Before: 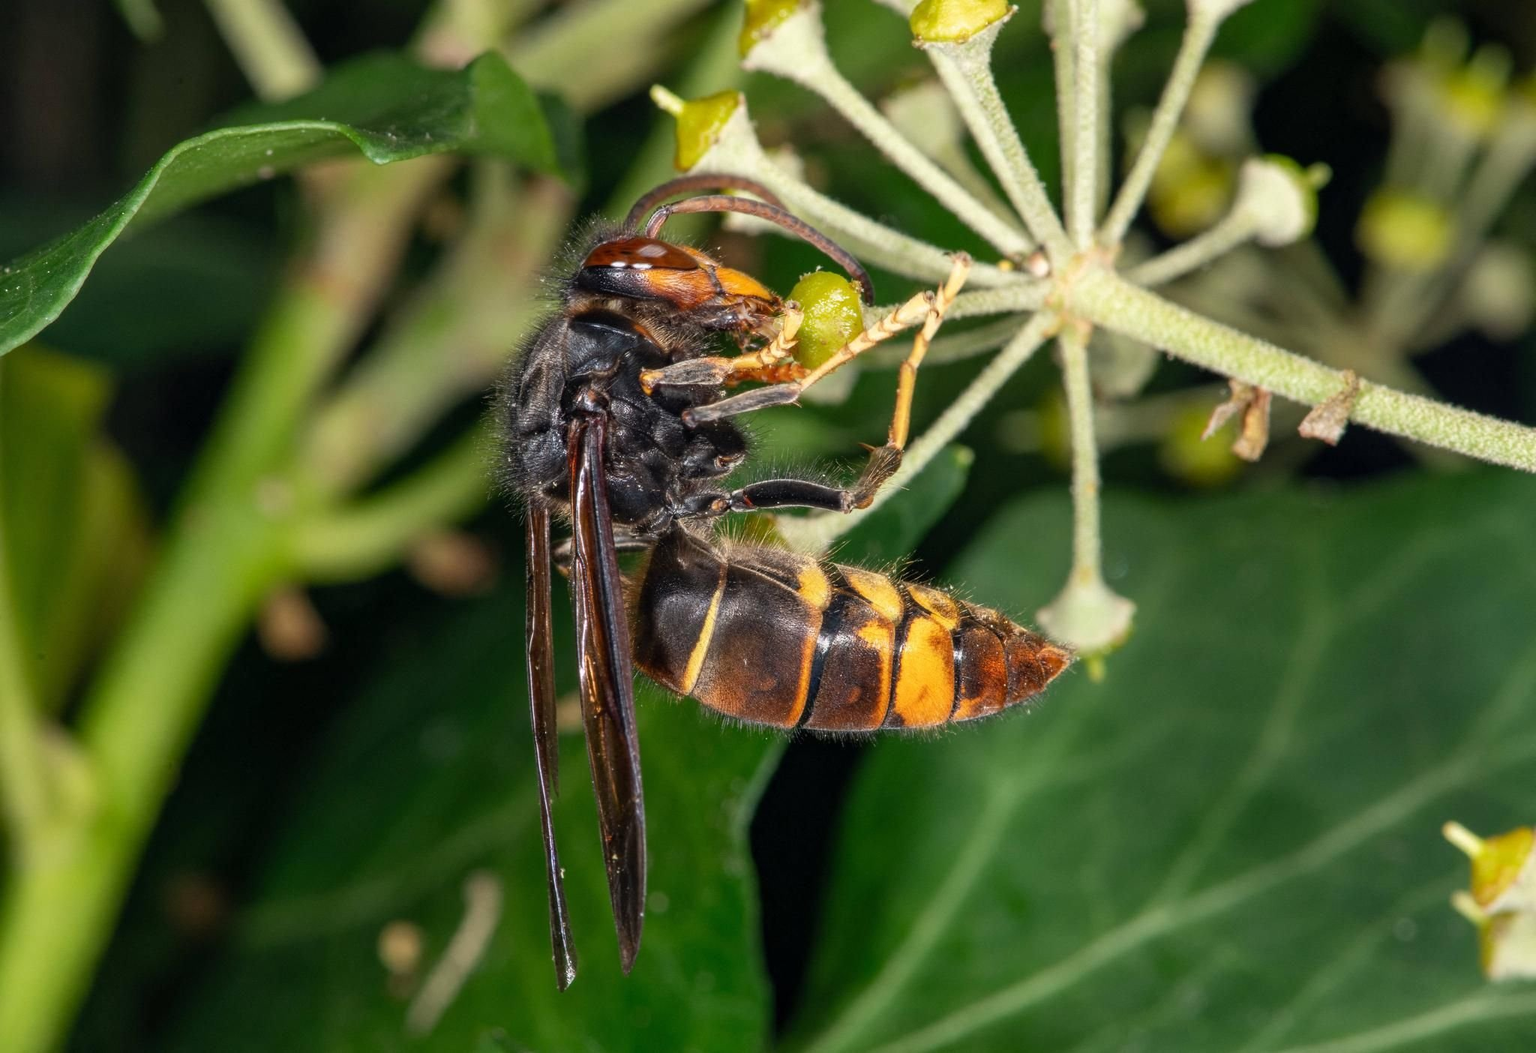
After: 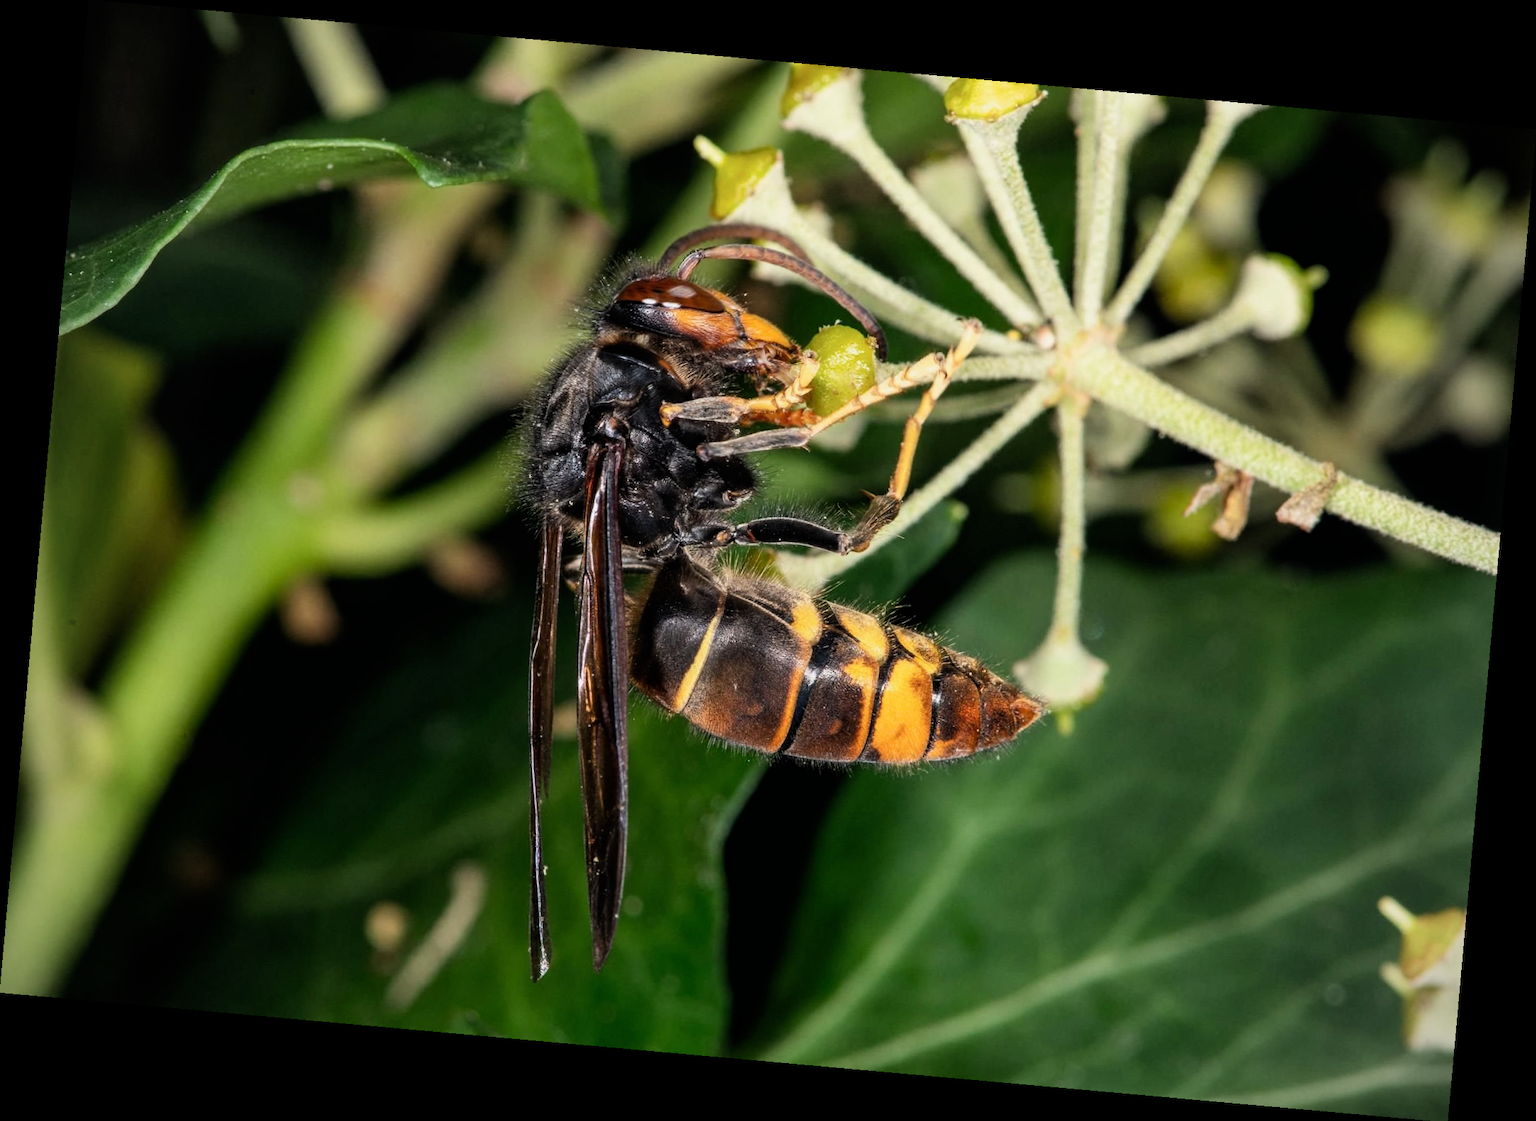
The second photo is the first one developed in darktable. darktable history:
rotate and perspective: rotation 5.12°, automatic cropping off
filmic rgb: black relative exposure -8.07 EV, white relative exposure 3 EV, hardness 5.35, contrast 1.25
vignetting: on, module defaults
